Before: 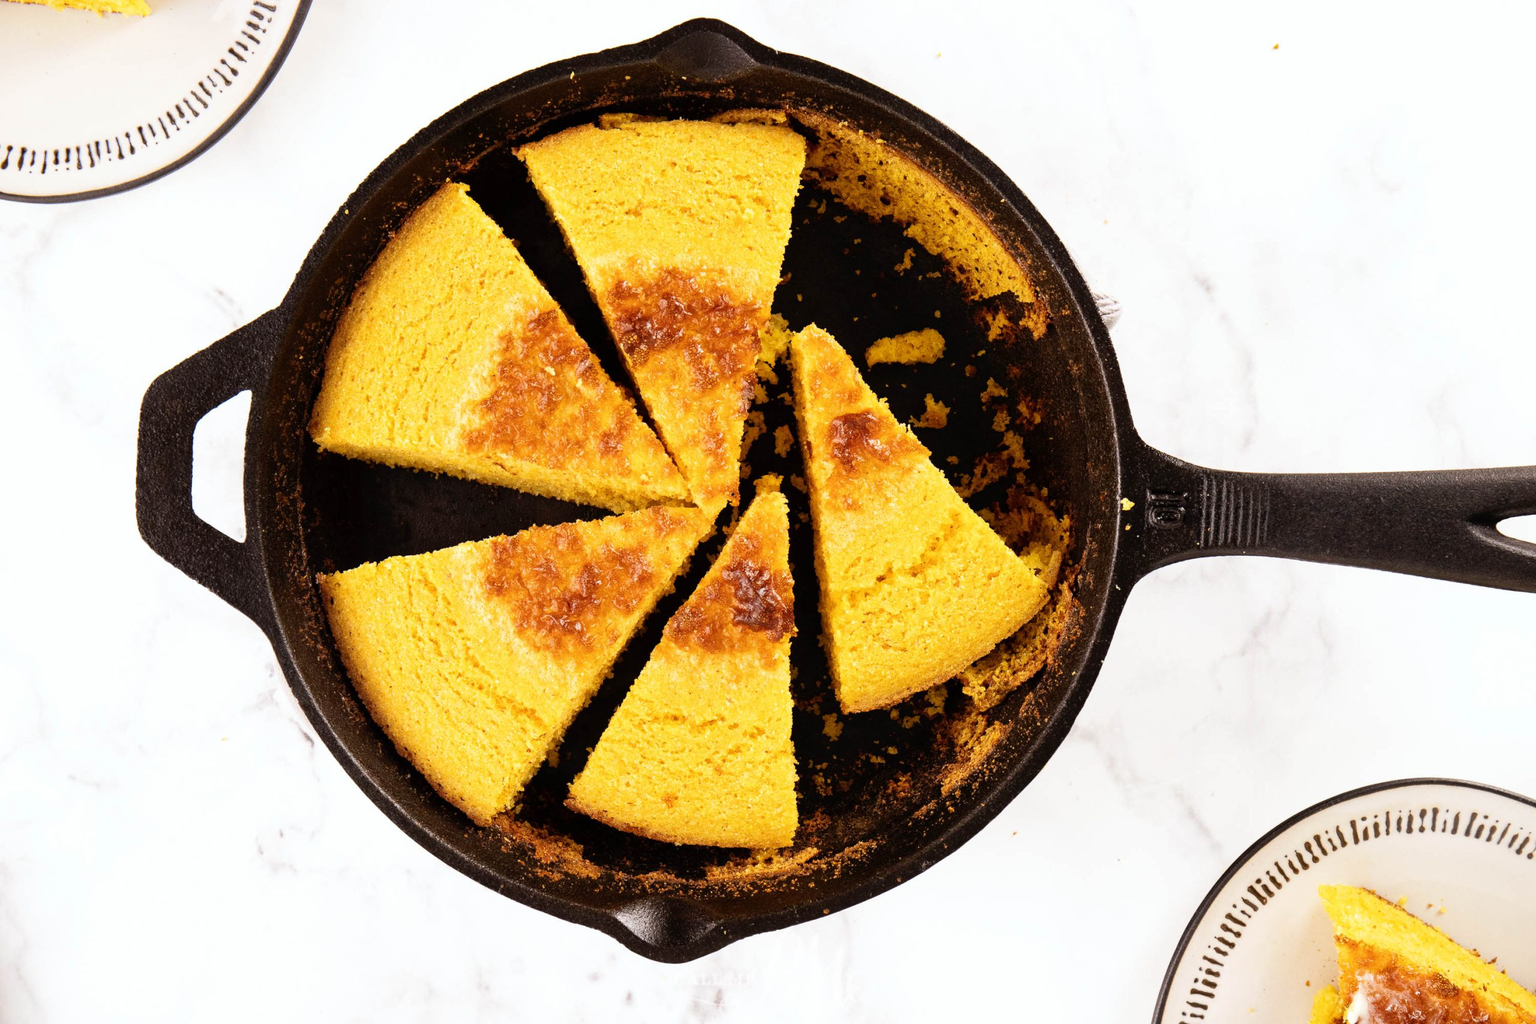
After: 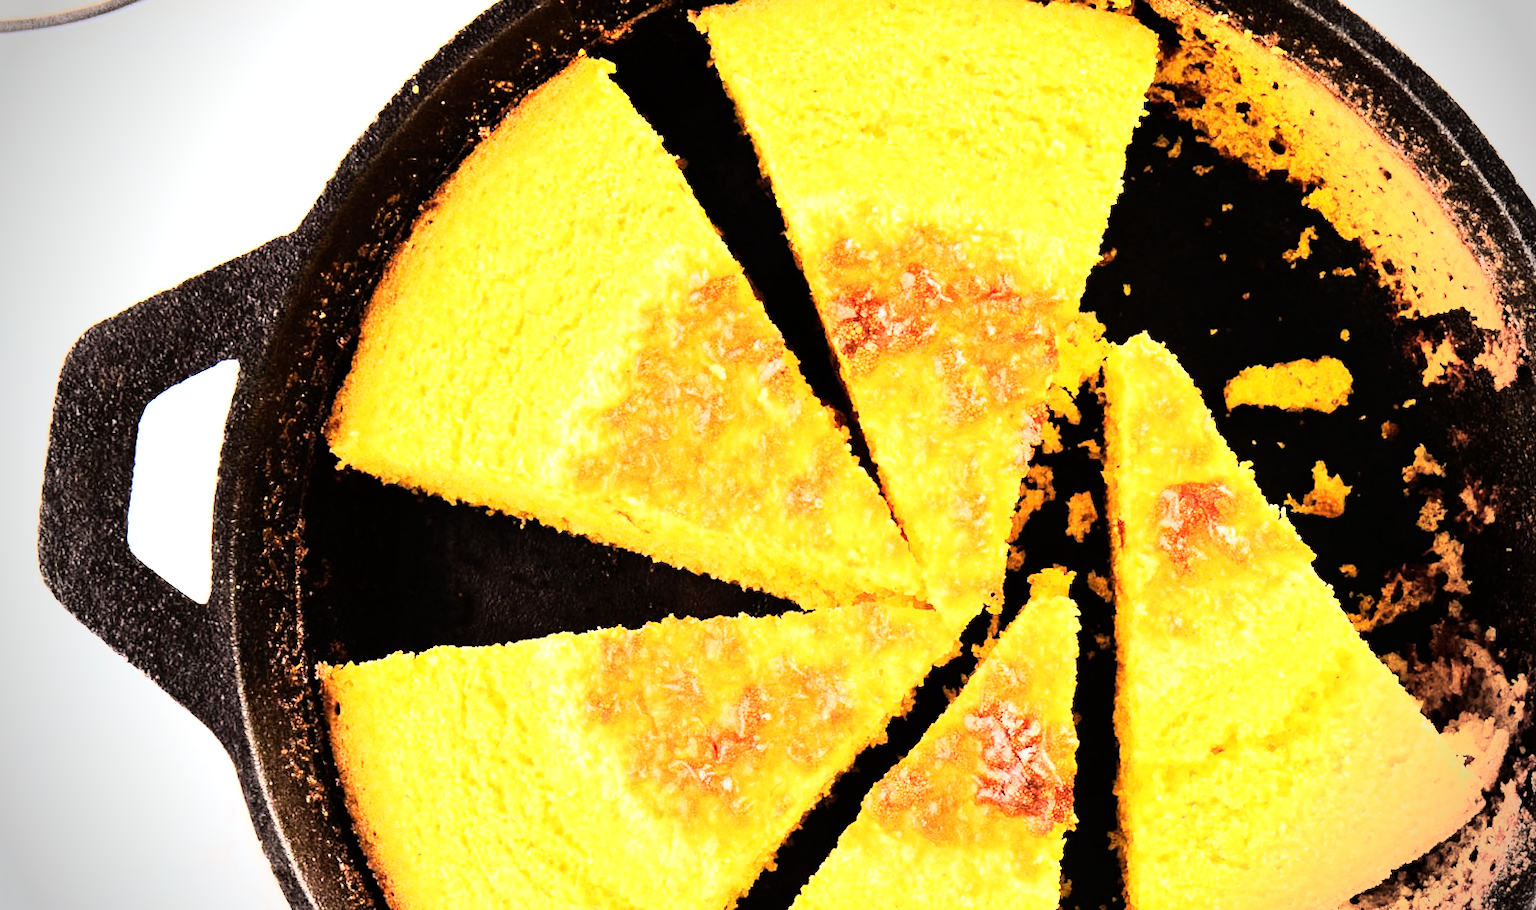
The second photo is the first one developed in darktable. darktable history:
exposure: black level correction 0, exposure 1 EV, compensate highlight preservation false
rgb curve: curves: ch0 [(0, 0) (0.21, 0.15) (0.24, 0.21) (0.5, 0.75) (0.75, 0.96) (0.89, 0.99) (1, 1)]; ch1 [(0, 0.02) (0.21, 0.13) (0.25, 0.2) (0.5, 0.67) (0.75, 0.9) (0.89, 0.97) (1, 1)]; ch2 [(0, 0.02) (0.21, 0.13) (0.25, 0.2) (0.5, 0.67) (0.75, 0.9) (0.89, 0.97) (1, 1)], compensate middle gray true
vignetting: fall-off radius 31.48%, brightness -0.472
crop and rotate: angle -4.99°, left 2.122%, top 6.945%, right 27.566%, bottom 30.519%
